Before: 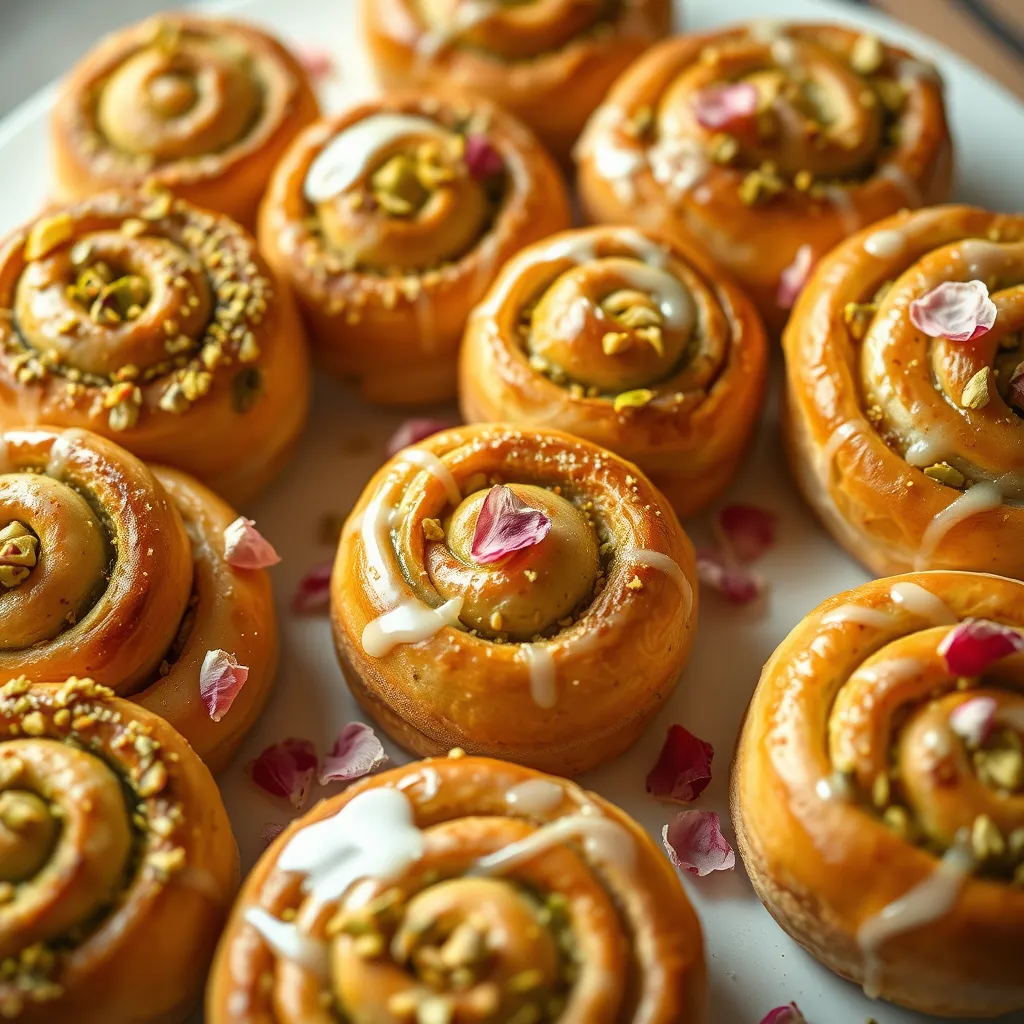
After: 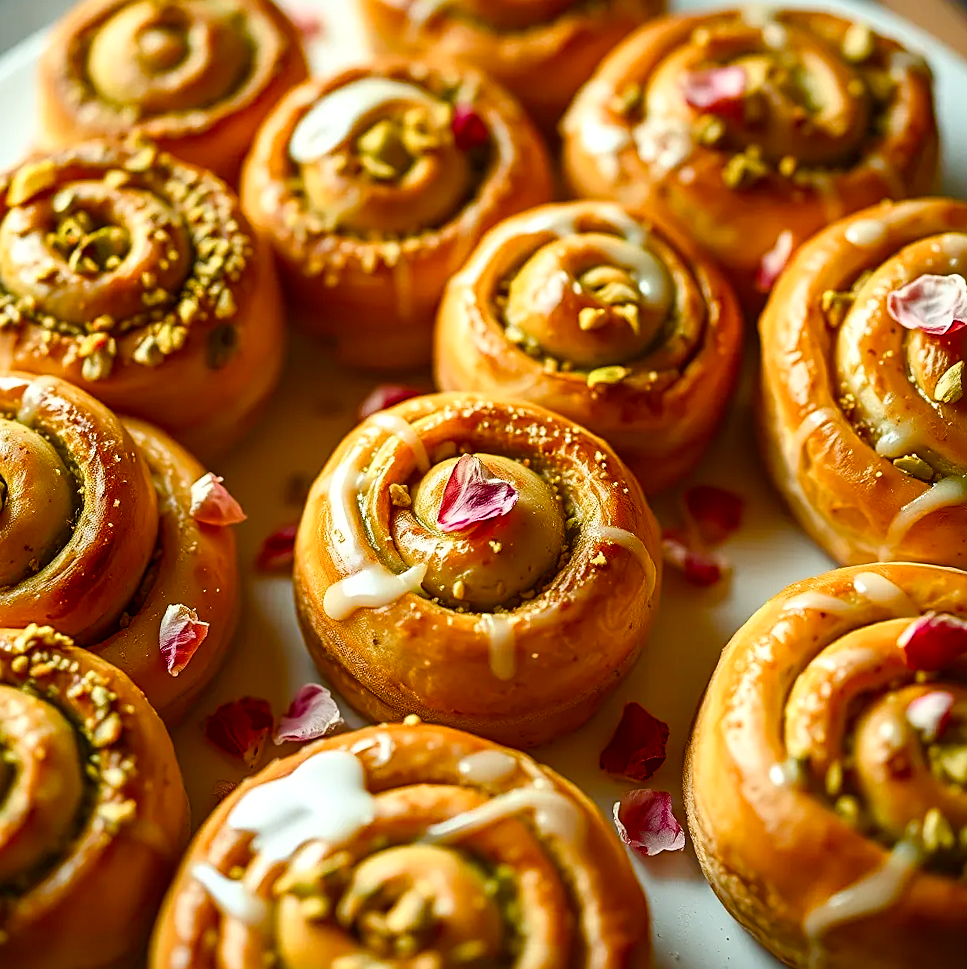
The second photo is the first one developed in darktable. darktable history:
exposure: compensate highlight preservation false
crop and rotate: angle -2.95°, left 5.426%, top 5.213%, right 4.64%, bottom 4.585%
contrast brightness saturation: contrast 0.15, brightness -0.013, saturation 0.095
color balance rgb: linear chroma grading › global chroma 20.202%, perceptual saturation grading › global saturation 0.199%, perceptual saturation grading › highlights -33.485%, perceptual saturation grading › mid-tones 15.07%, perceptual saturation grading › shadows 48.759%, perceptual brilliance grading › highlights 2.935%, global vibrance 20%
shadows and highlights: shadows 43.39, white point adjustment -1.48, soften with gaussian
sharpen: on, module defaults
